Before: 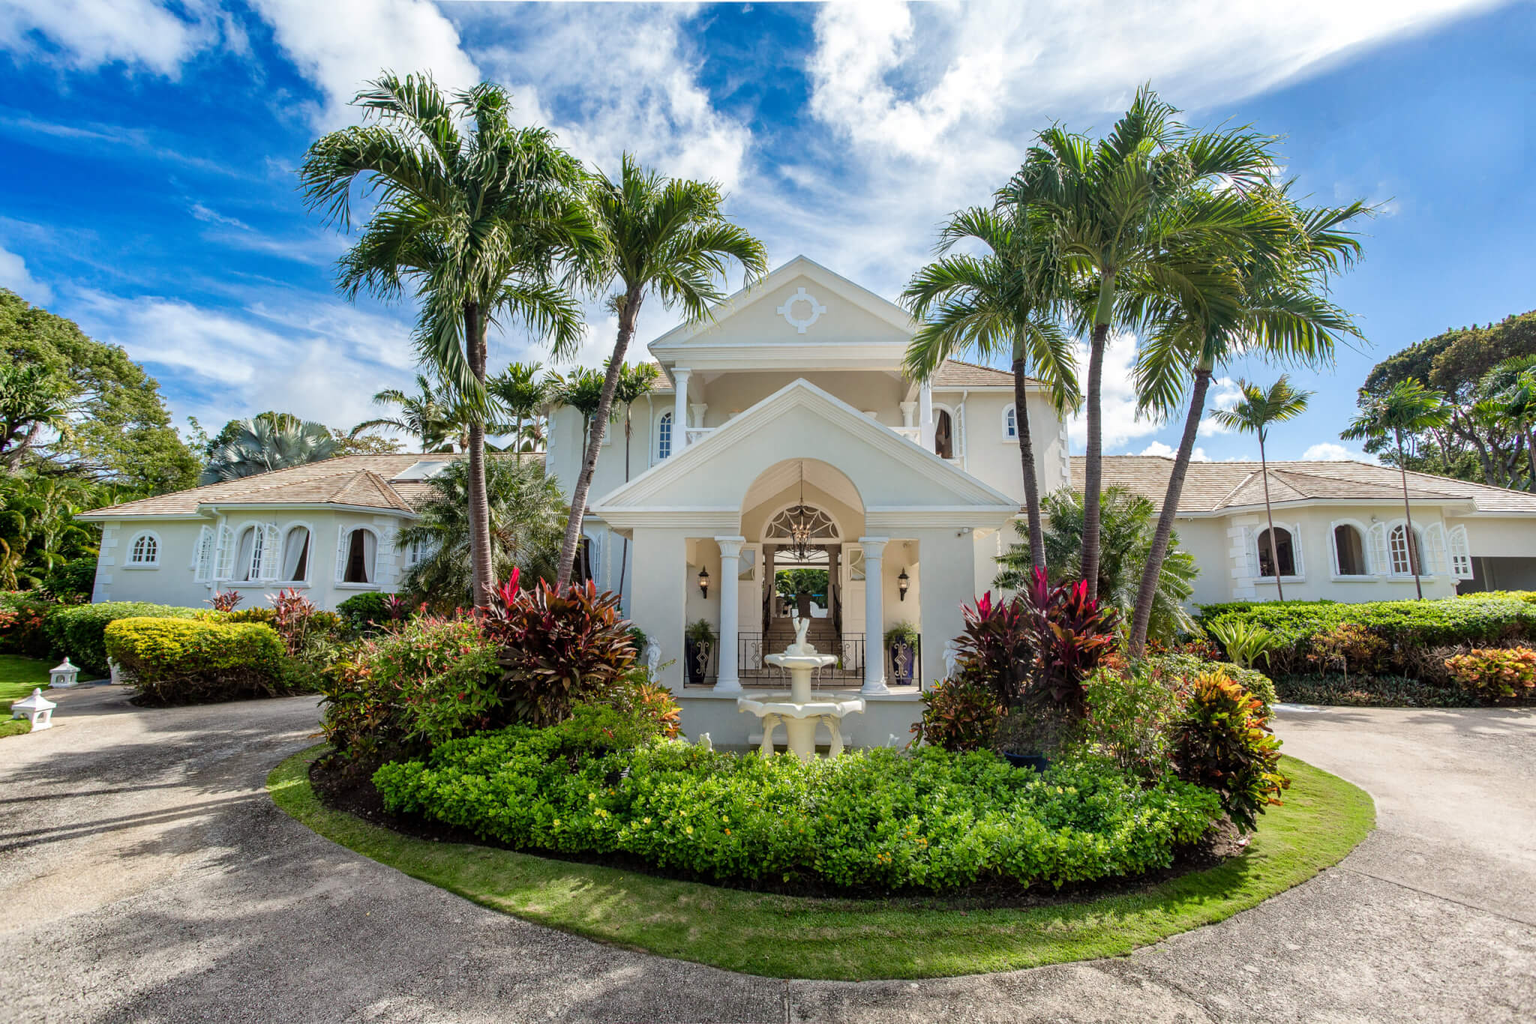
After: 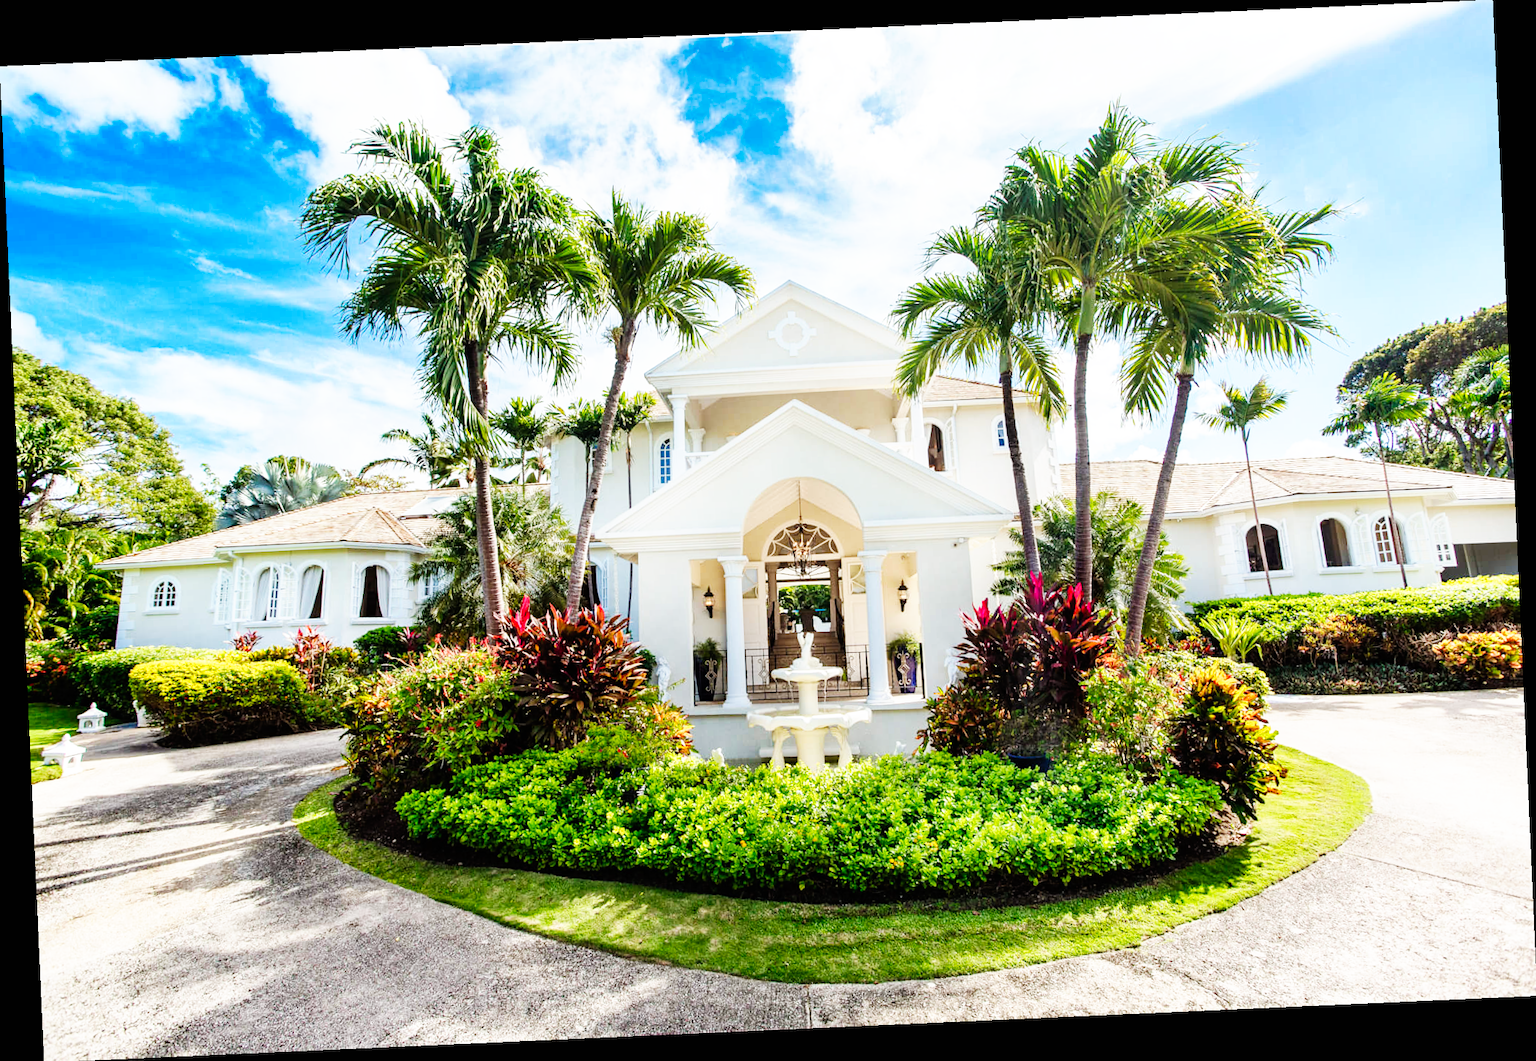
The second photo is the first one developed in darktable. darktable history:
base curve: curves: ch0 [(0, 0) (0.007, 0.004) (0.027, 0.03) (0.046, 0.07) (0.207, 0.54) (0.442, 0.872) (0.673, 0.972) (1, 1)], preserve colors none
rotate and perspective: rotation -2.56°, automatic cropping off
